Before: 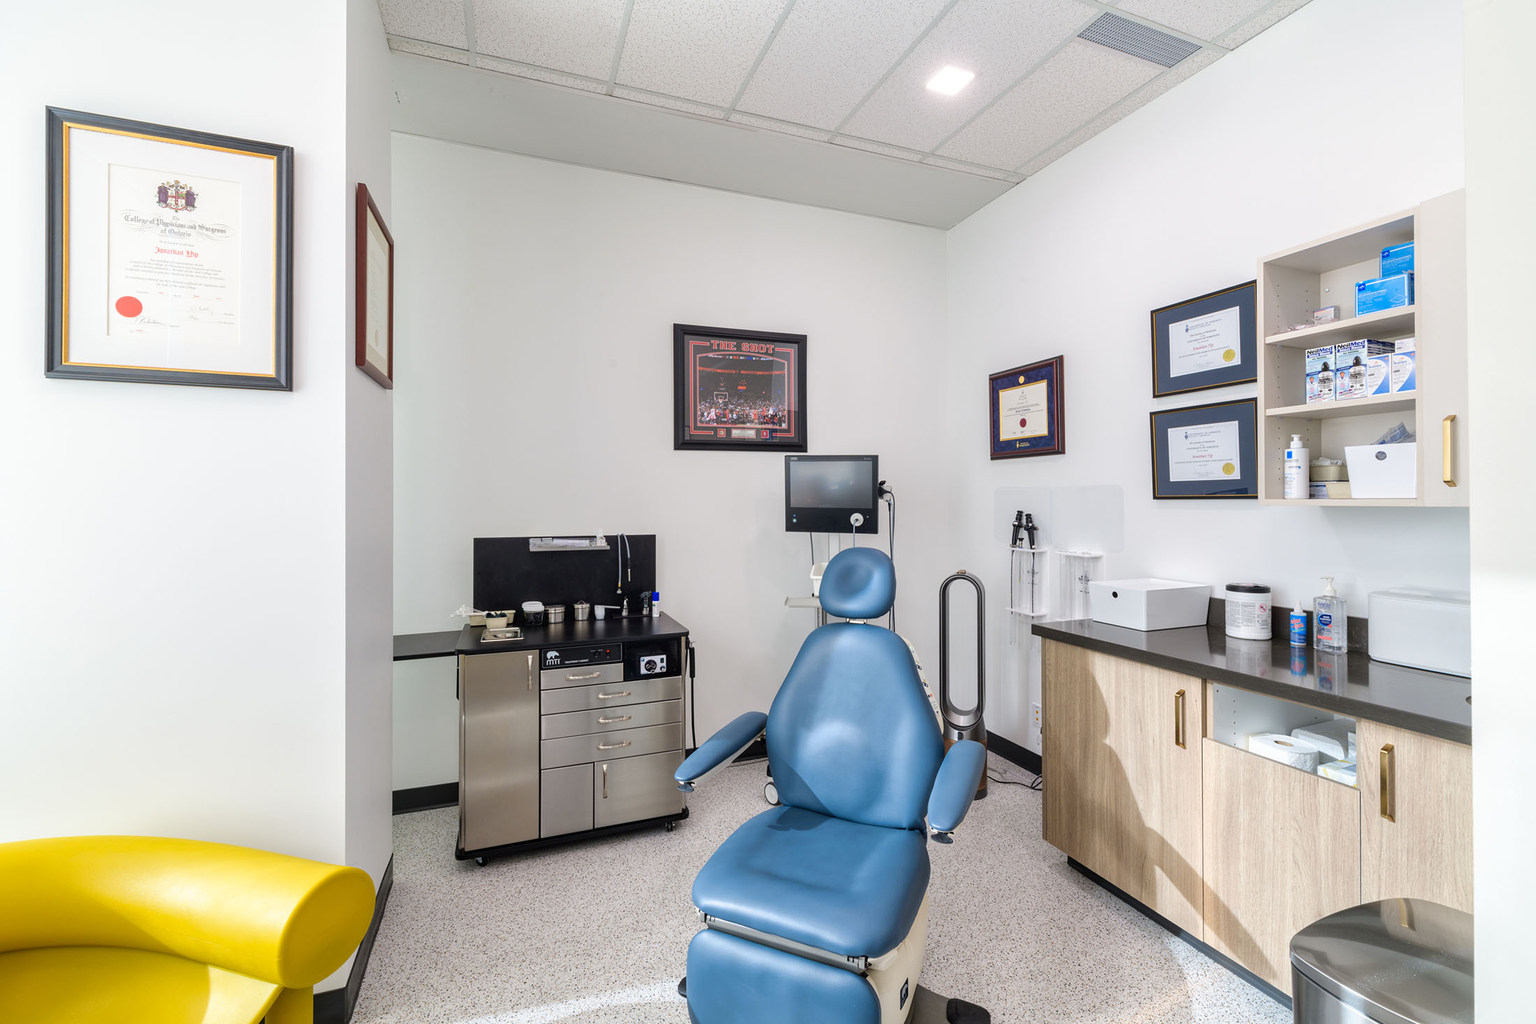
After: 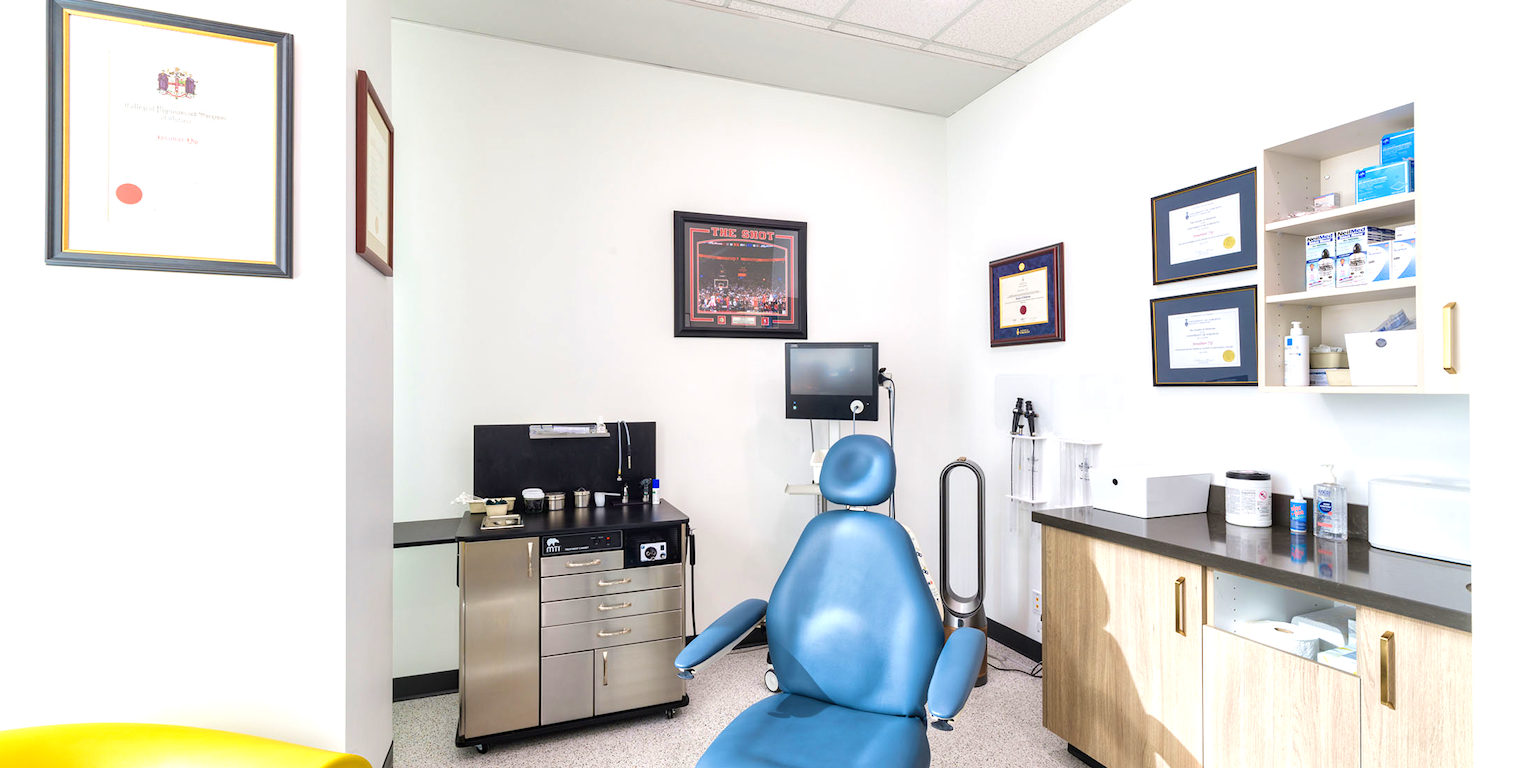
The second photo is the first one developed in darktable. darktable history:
exposure: exposure 0.567 EV, compensate exposure bias true, compensate highlight preservation false
velvia: on, module defaults
crop: top 11.052%, bottom 13.894%
